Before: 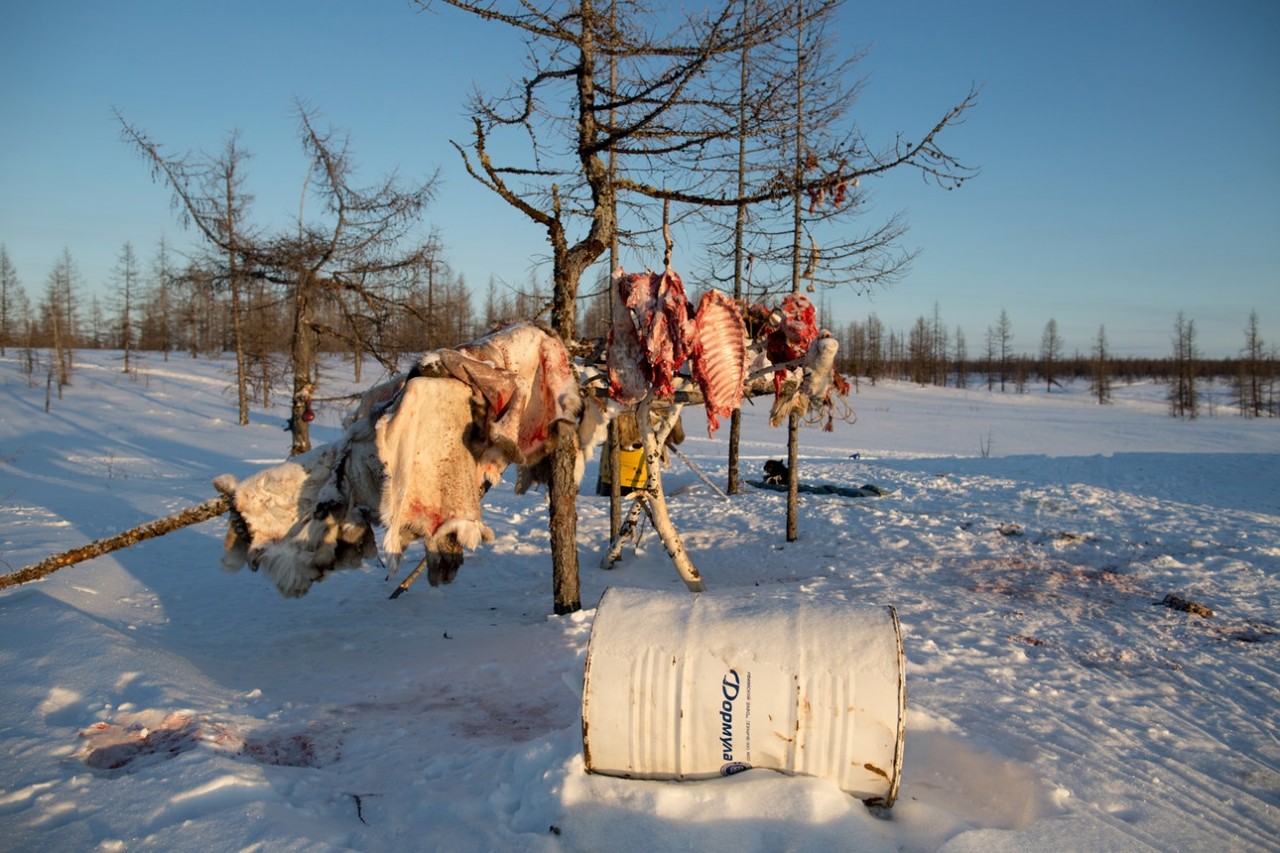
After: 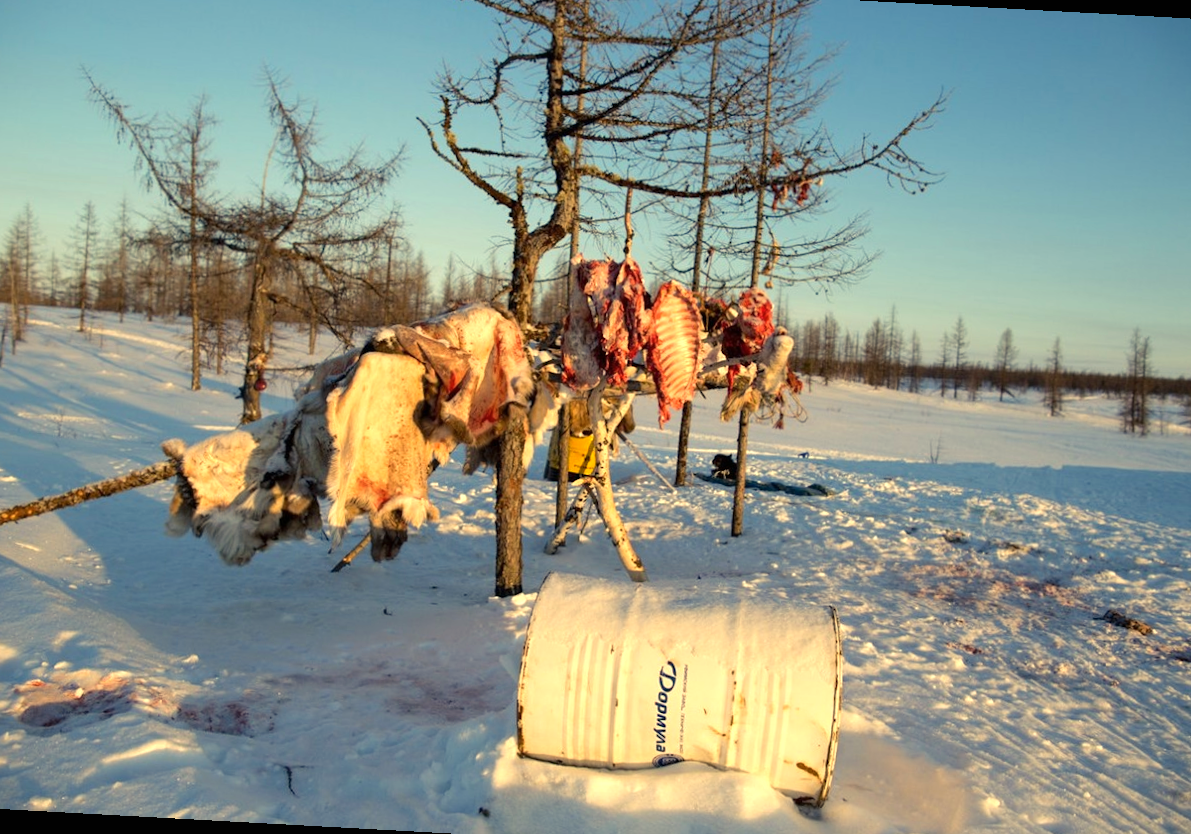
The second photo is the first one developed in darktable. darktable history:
crop and rotate: angle -3.12°, left 5.428%, top 5.193%, right 4.61%, bottom 4.212%
levels: mode automatic, levels [0.016, 0.5, 0.996]
exposure: black level correction 0, exposure 0.498 EV, compensate highlight preservation false
color balance rgb: highlights gain › chroma 8.121%, highlights gain › hue 81.4°, perceptual saturation grading › global saturation 0.304%, global vibrance 20%
